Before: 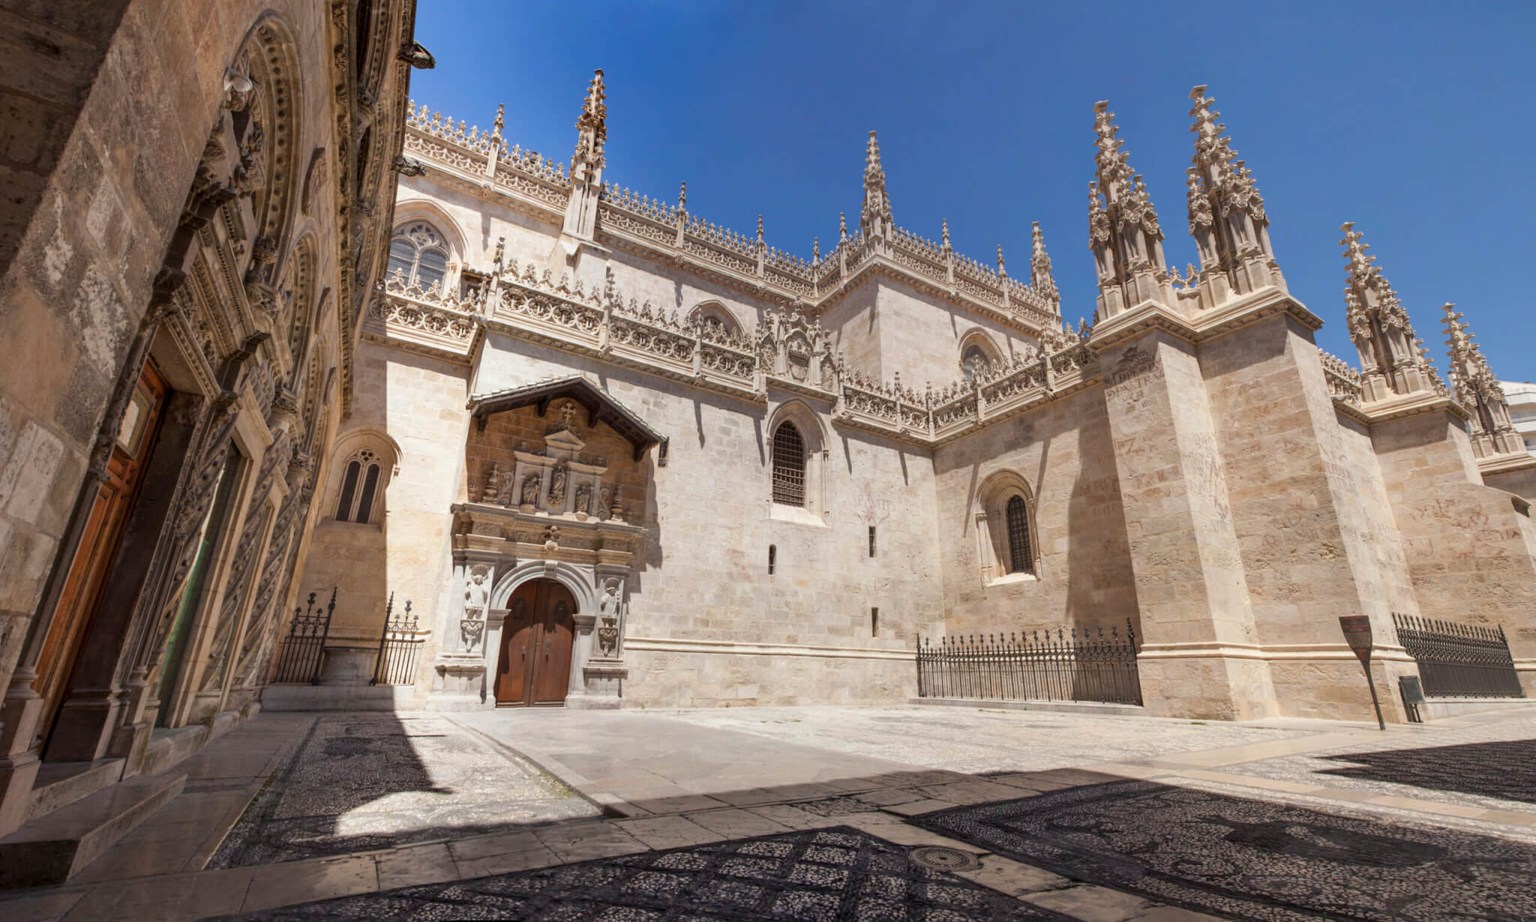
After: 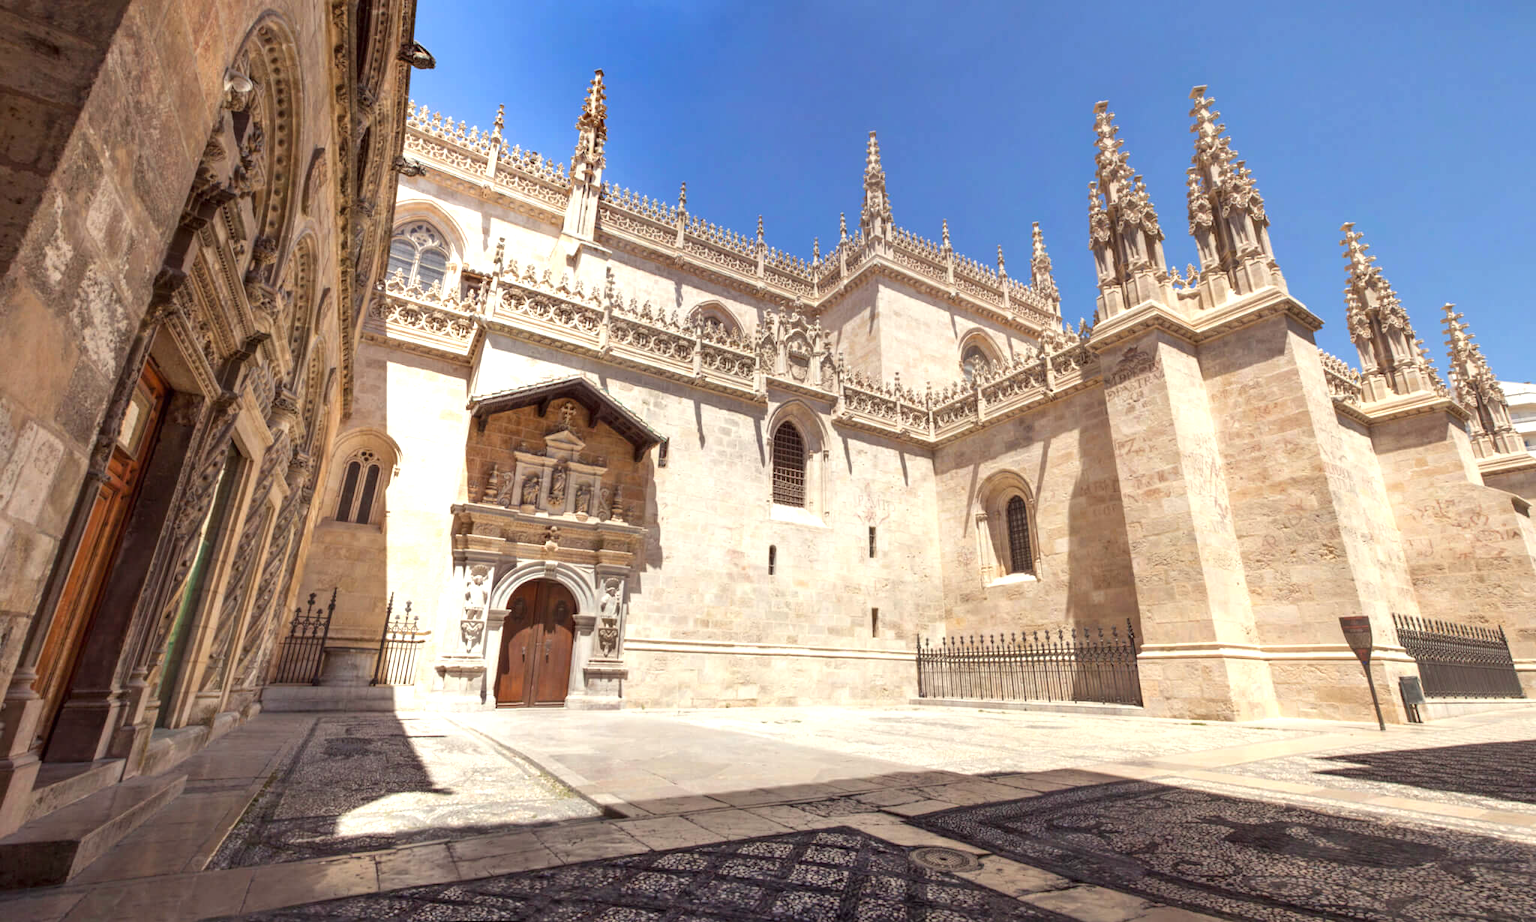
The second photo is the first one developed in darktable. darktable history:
exposure: black level correction 0, exposure 0.696 EV, compensate highlight preservation false
color correction: highlights a* -1.17, highlights b* 4.64, shadows a* 3.62
